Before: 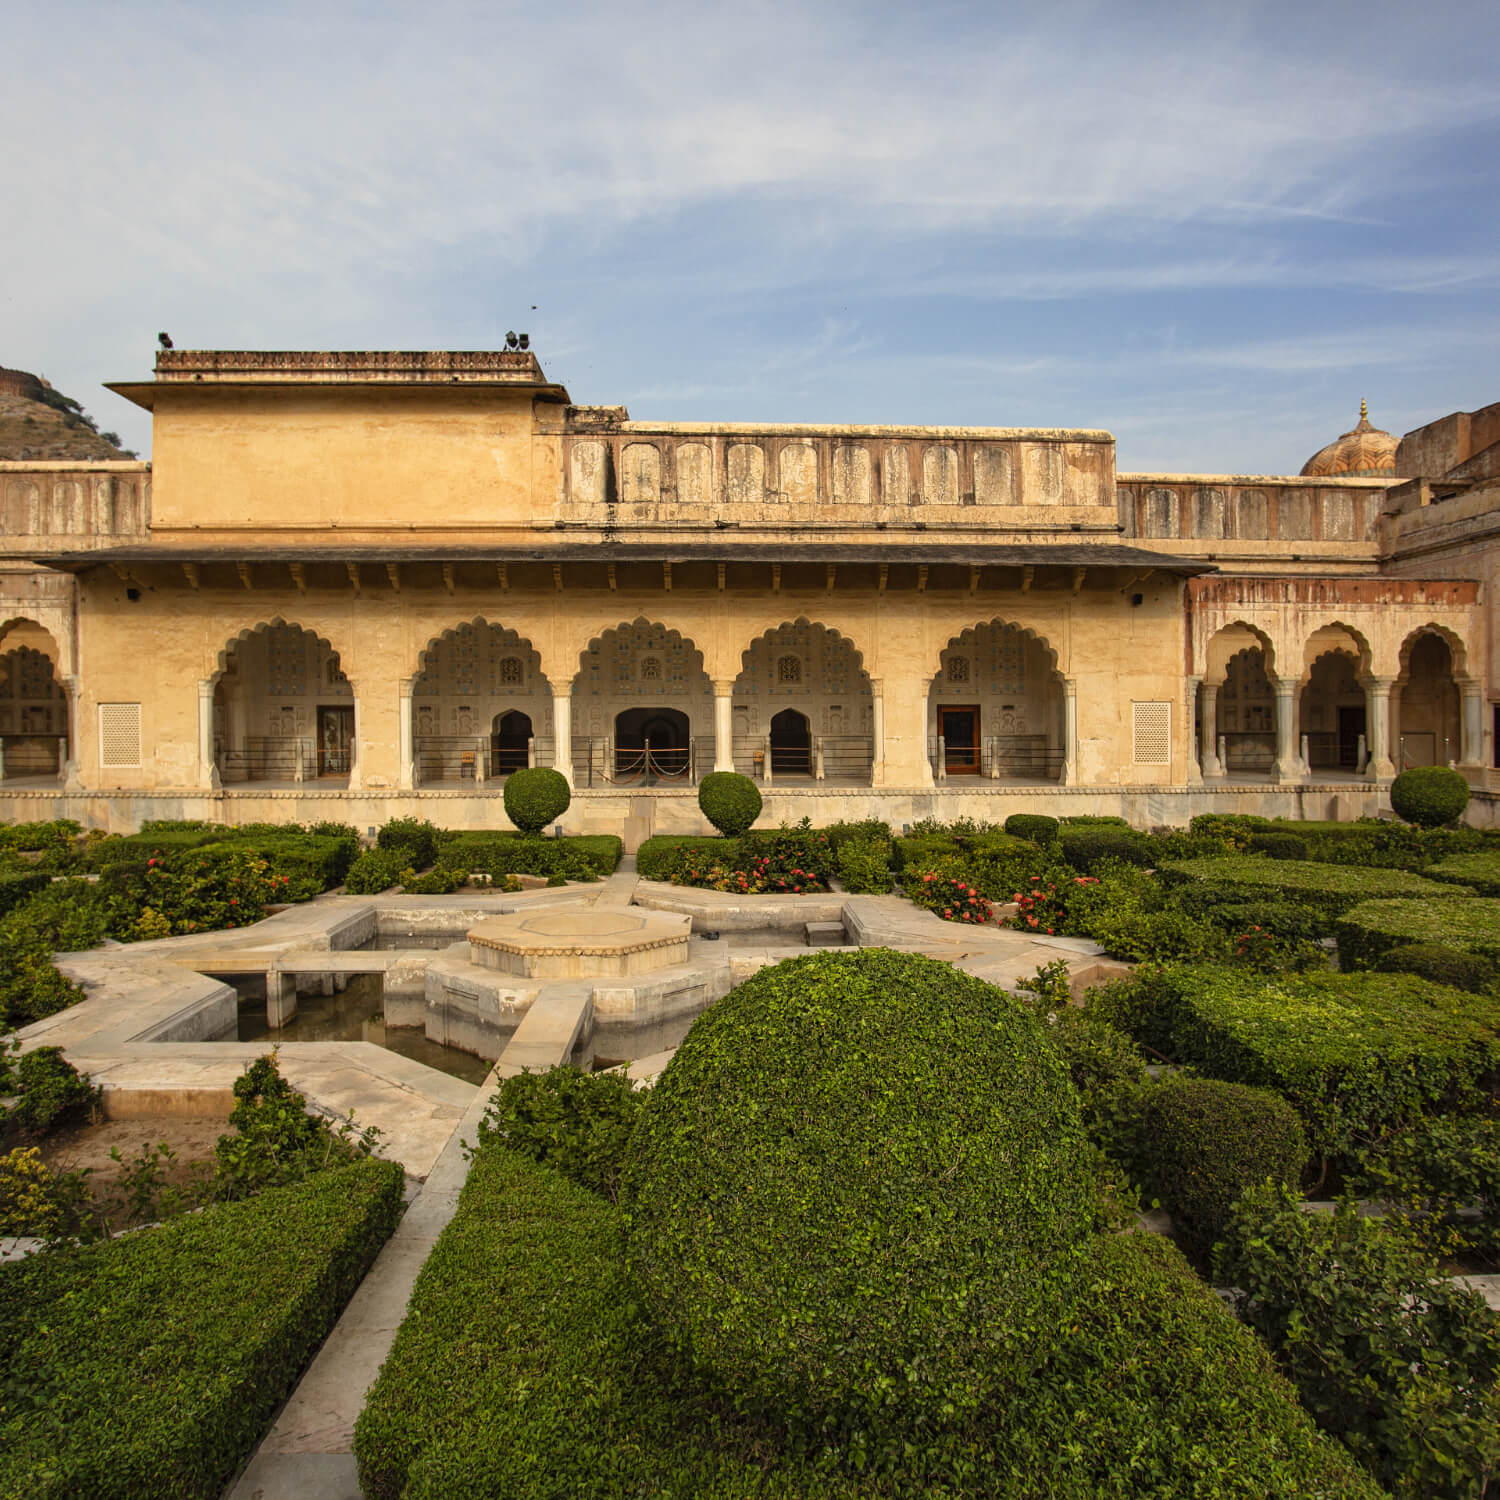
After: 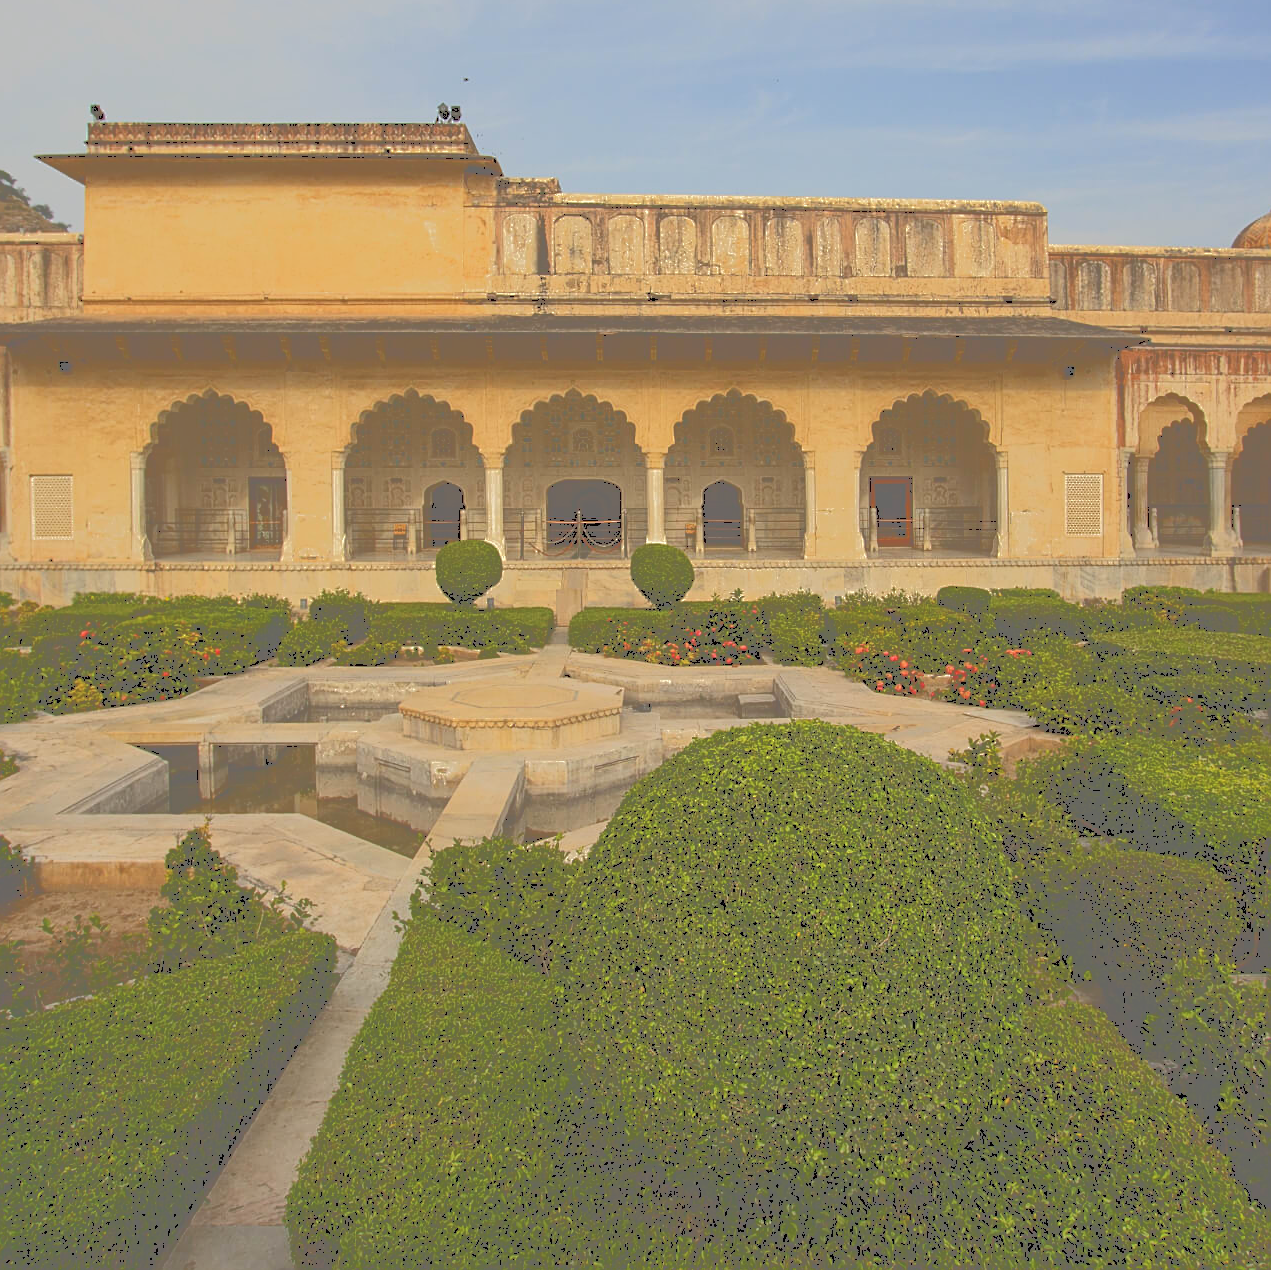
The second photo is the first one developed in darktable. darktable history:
sharpen: on, module defaults
crop and rotate: left 4.582%, top 15.278%, right 10.636%
tone curve: curves: ch0 [(0, 0) (0.003, 0.43) (0.011, 0.433) (0.025, 0.434) (0.044, 0.436) (0.069, 0.439) (0.1, 0.442) (0.136, 0.446) (0.177, 0.449) (0.224, 0.454) (0.277, 0.462) (0.335, 0.488) (0.399, 0.524) (0.468, 0.566) (0.543, 0.615) (0.623, 0.666) (0.709, 0.718) (0.801, 0.761) (0.898, 0.801) (1, 1)], color space Lab, independent channels, preserve colors none
